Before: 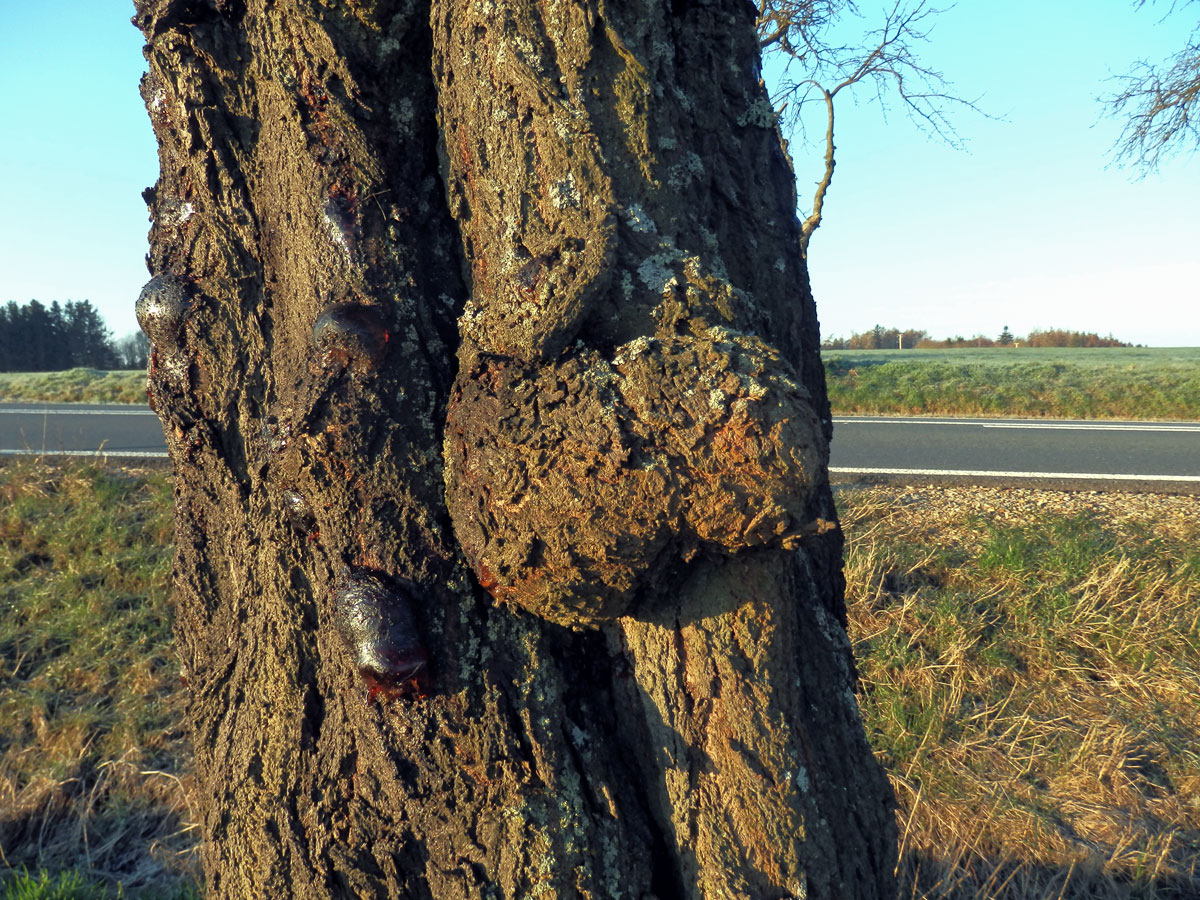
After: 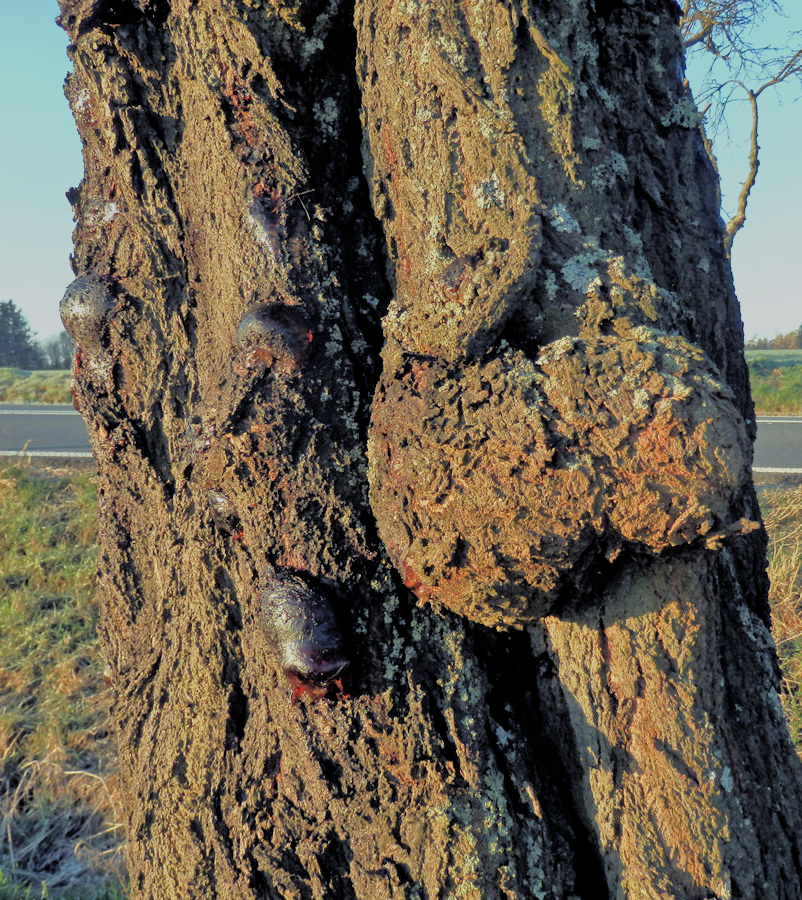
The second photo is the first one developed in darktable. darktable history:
filmic rgb: black relative exposure -7.13 EV, white relative exposure 5.34 EV, hardness 3.02, add noise in highlights 0.001, color science v3 (2019), use custom middle-gray values true, contrast in highlights soft
tone equalizer: -7 EV 0.162 EV, -6 EV 0.567 EV, -5 EV 1.19 EV, -4 EV 1.34 EV, -3 EV 1.13 EV, -2 EV 0.6 EV, -1 EV 0.162 EV
crop and rotate: left 6.388%, right 26.751%
